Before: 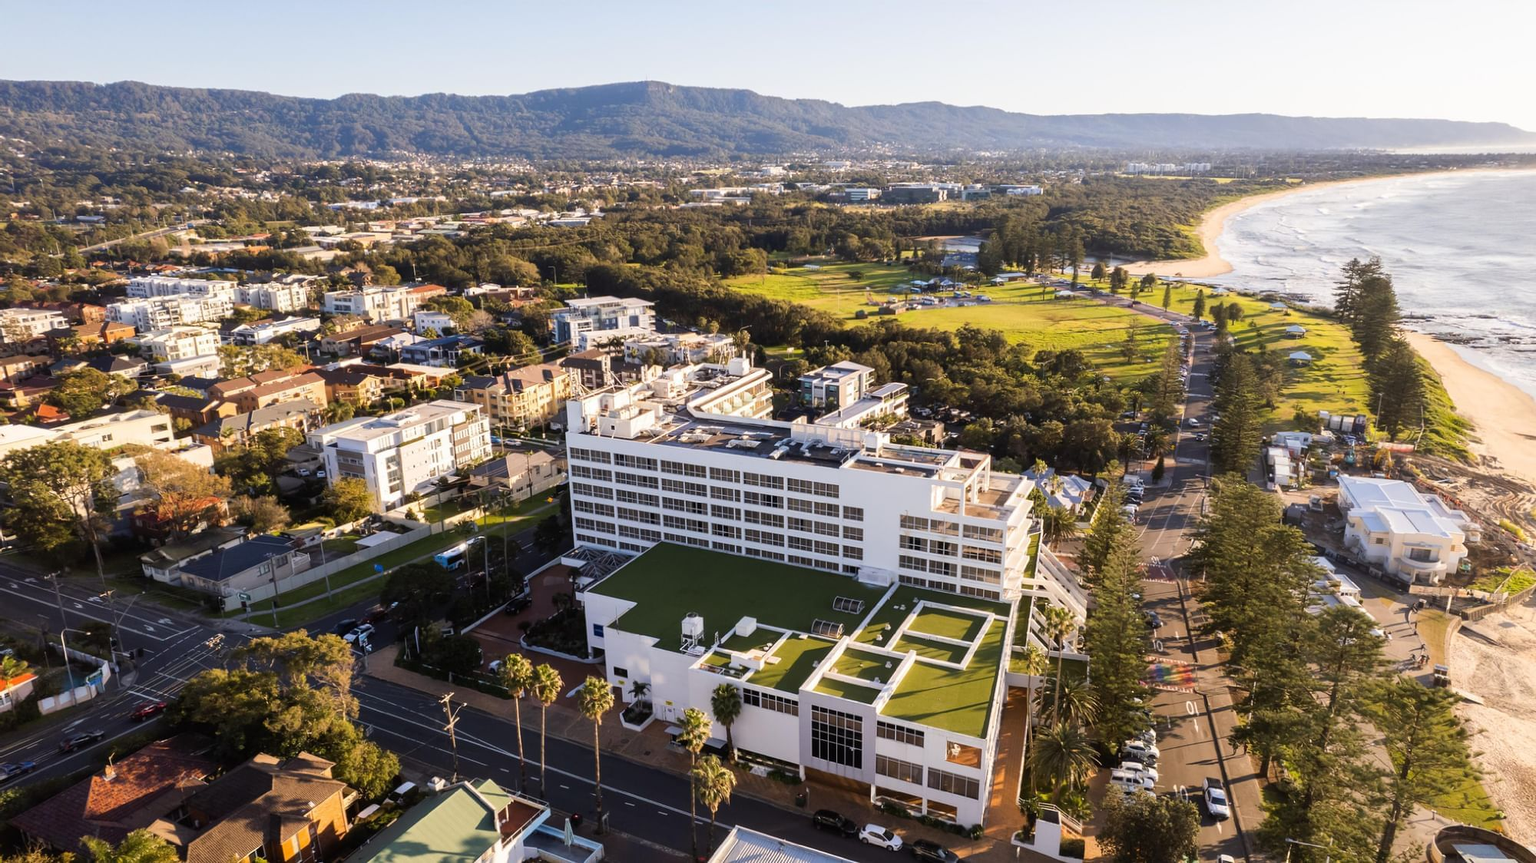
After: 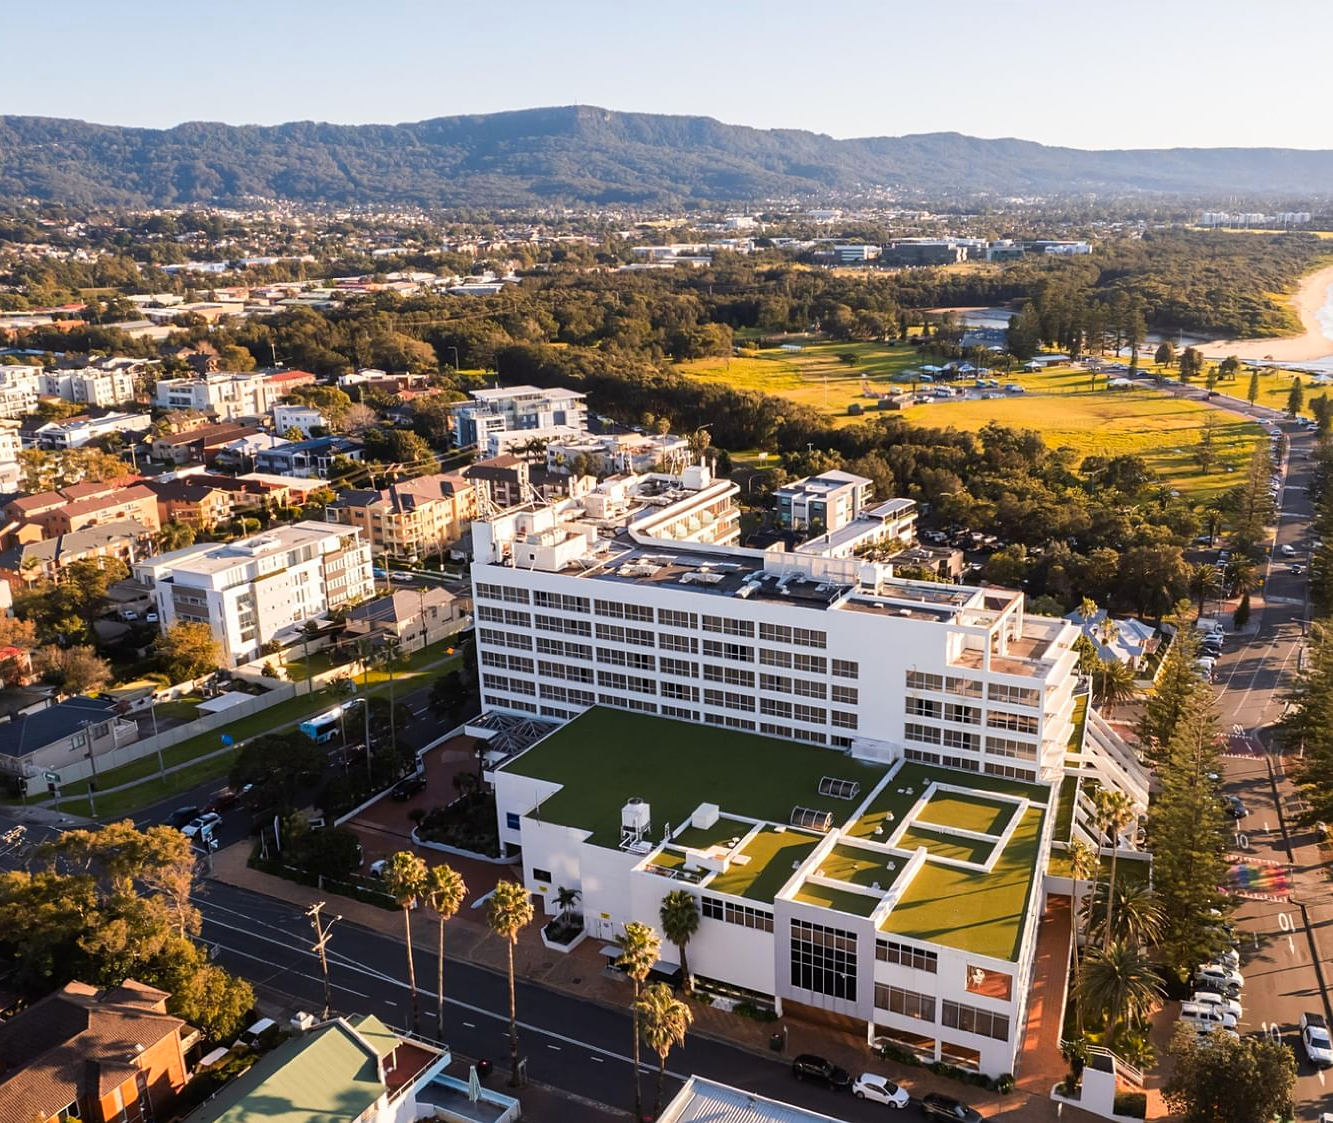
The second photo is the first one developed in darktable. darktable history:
sharpen: amount 0.2
crop and rotate: left 13.342%, right 19.991%
color zones: curves: ch1 [(0.239, 0.552) (0.75, 0.5)]; ch2 [(0.25, 0.462) (0.749, 0.457)], mix 25.94%
